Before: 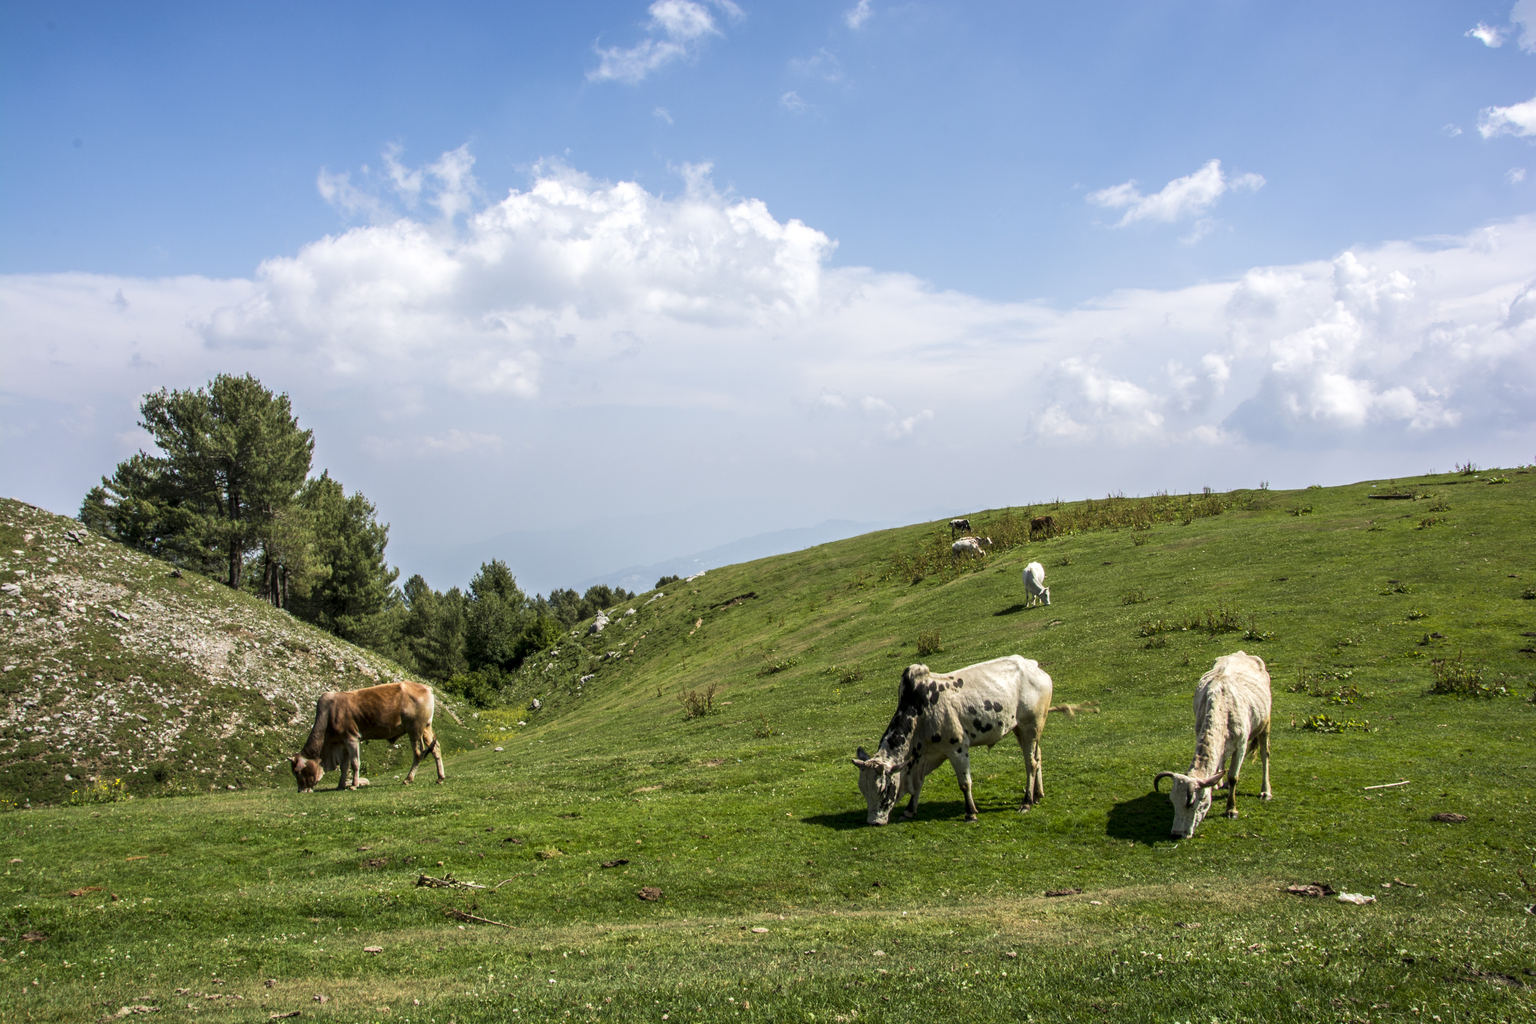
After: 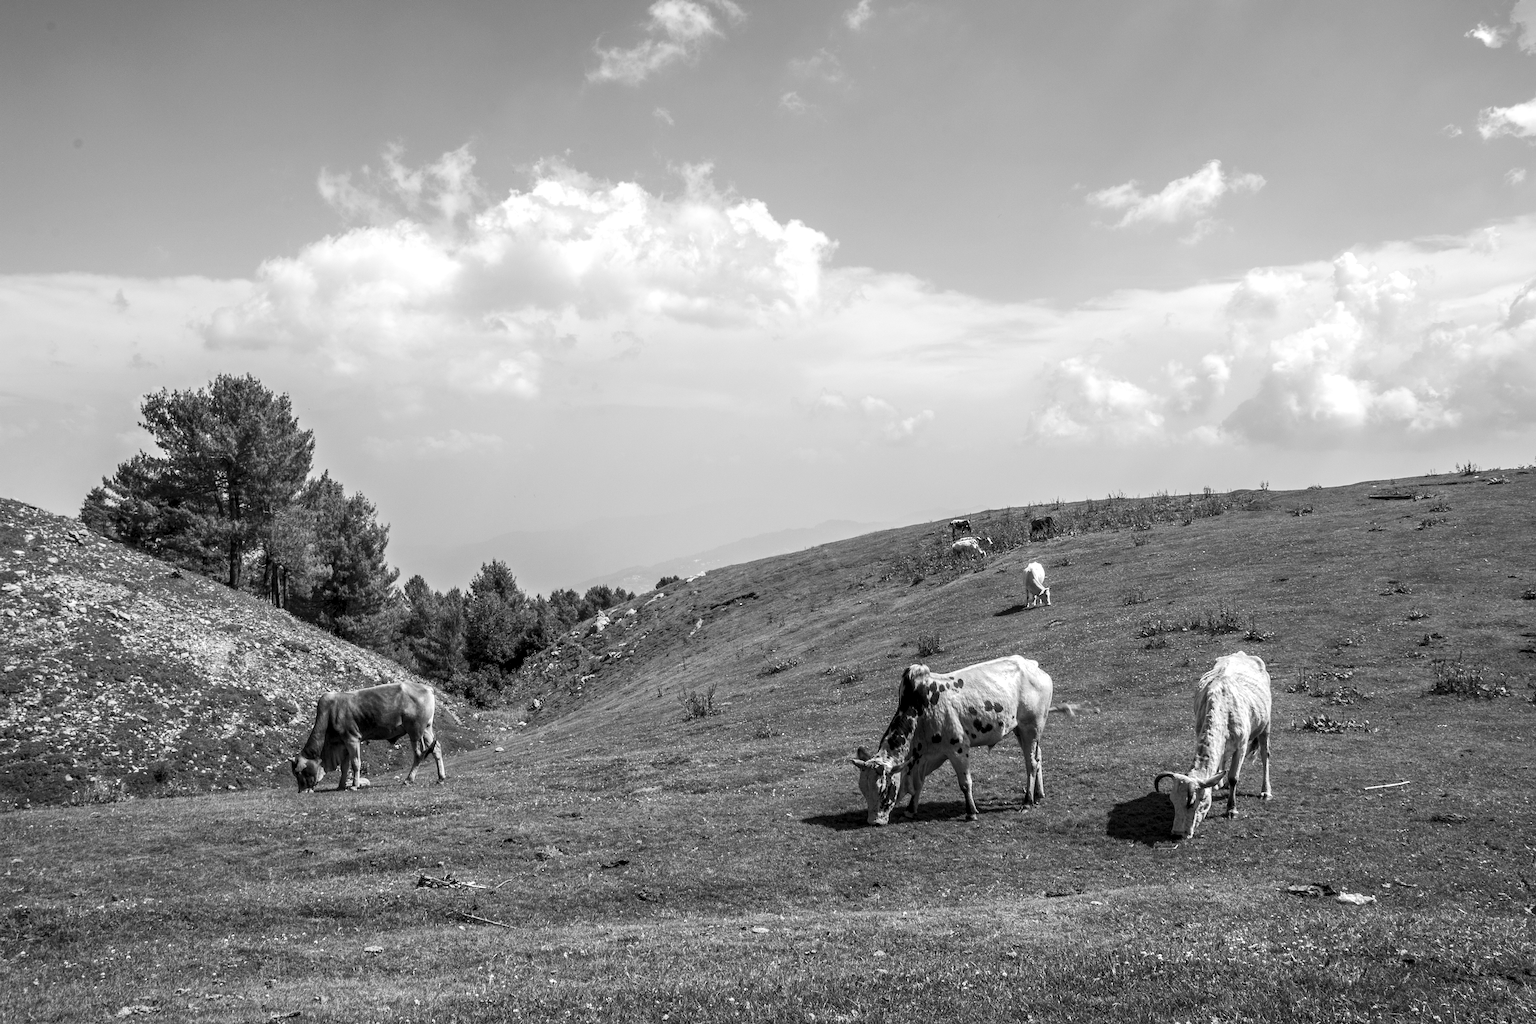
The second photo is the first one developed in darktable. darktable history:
monochrome: on, module defaults
shadows and highlights: shadows -10, white point adjustment 1.5, highlights 10
local contrast: highlights 100%, shadows 100%, detail 120%, midtone range 0.2
sharpen: on, module defaults
